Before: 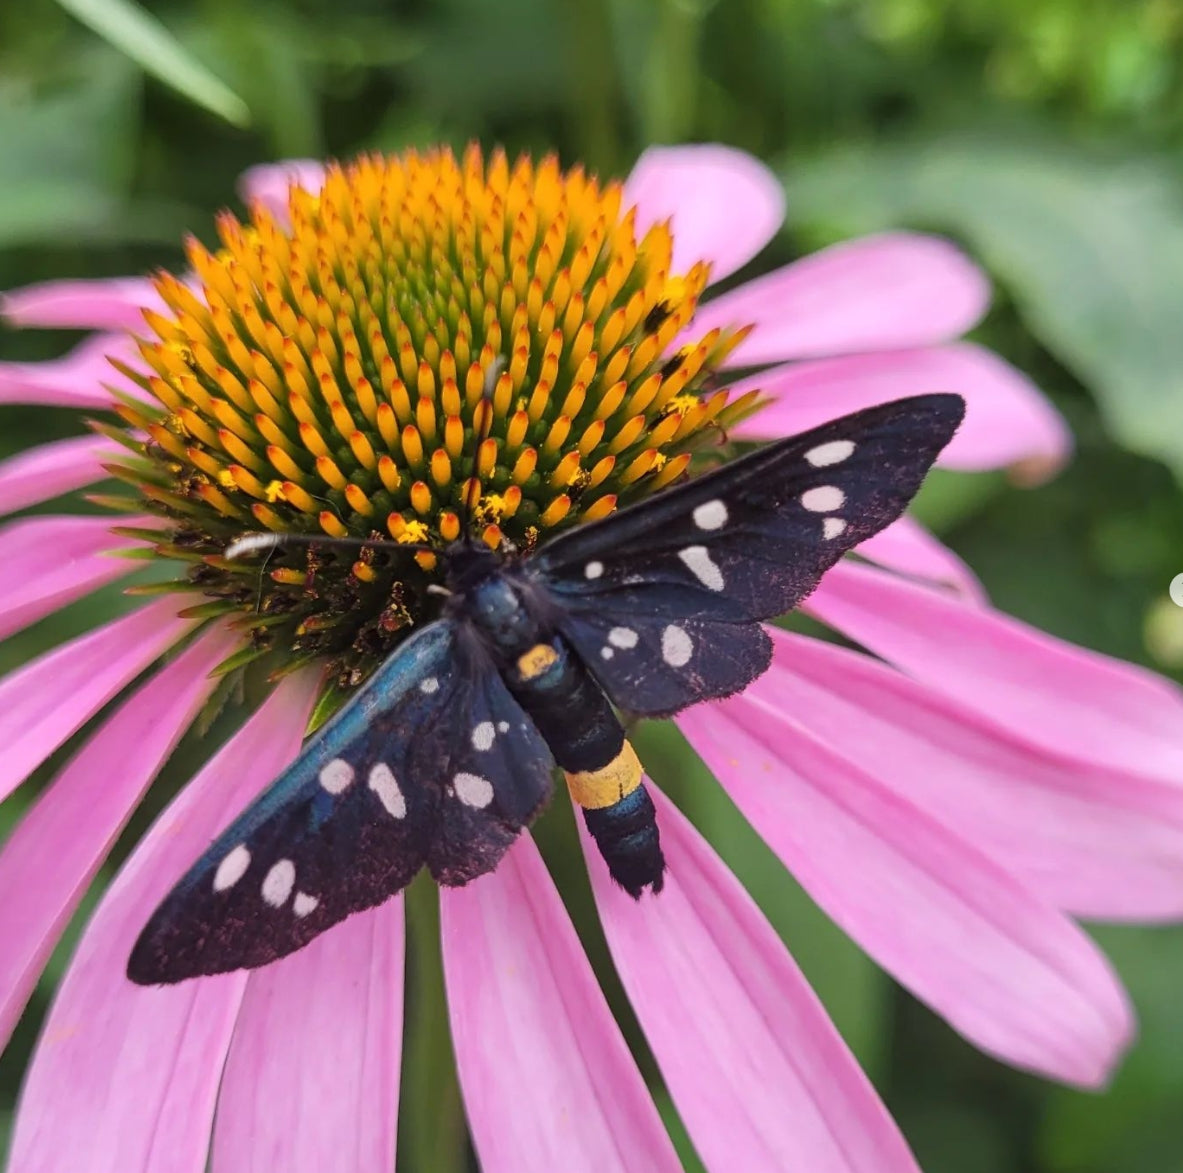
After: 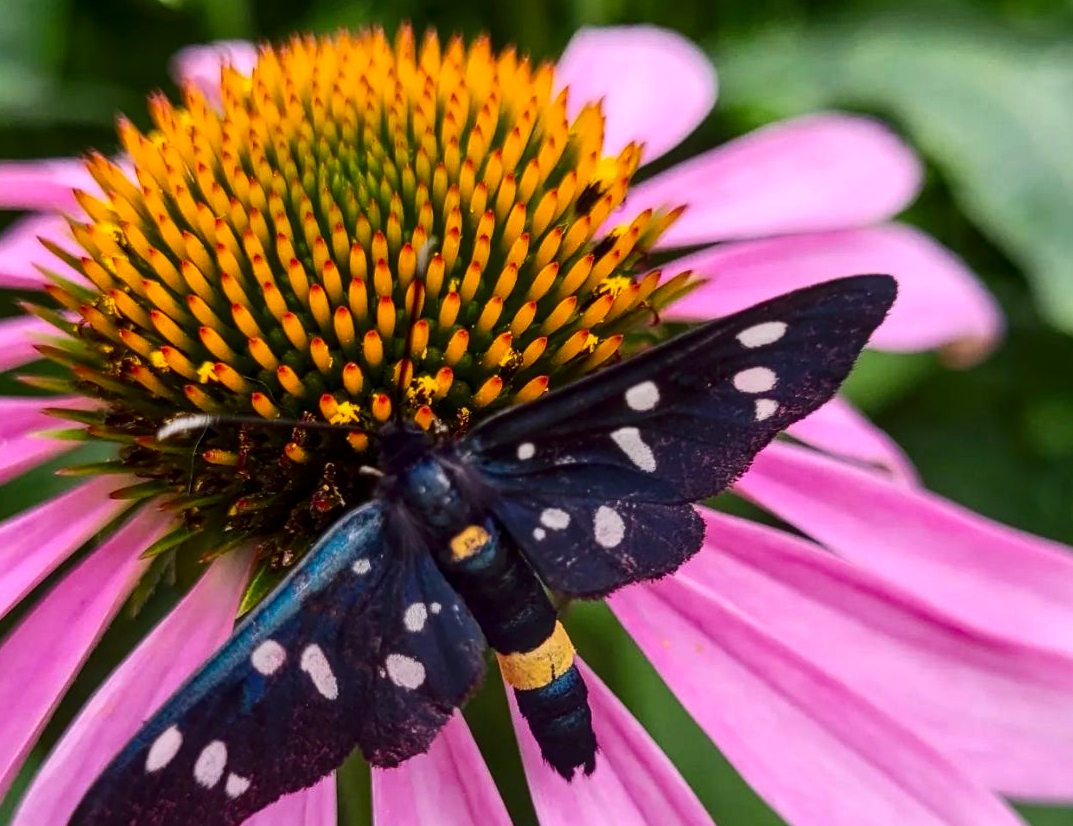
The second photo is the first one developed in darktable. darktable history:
contrast brightness saturation: contrast 0.188, brightness -0.11, saturation 0.207
local contrast: on, module defaults
crop: left 5.791%, top 10.205%, right 3.483%, bottom 19.373%
